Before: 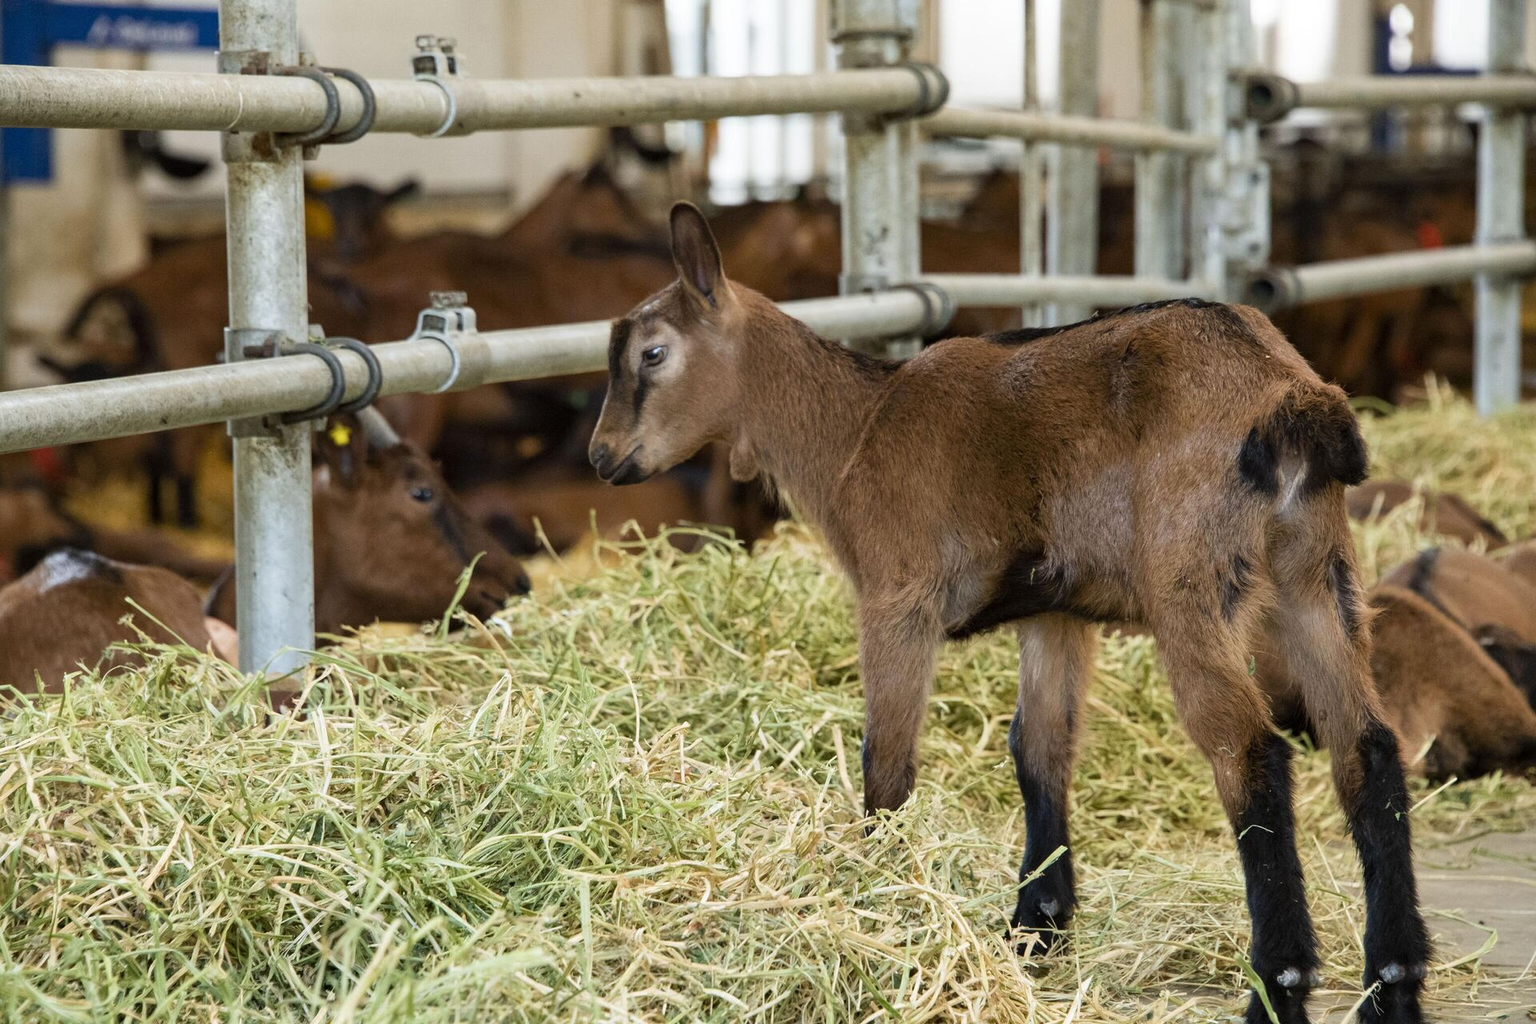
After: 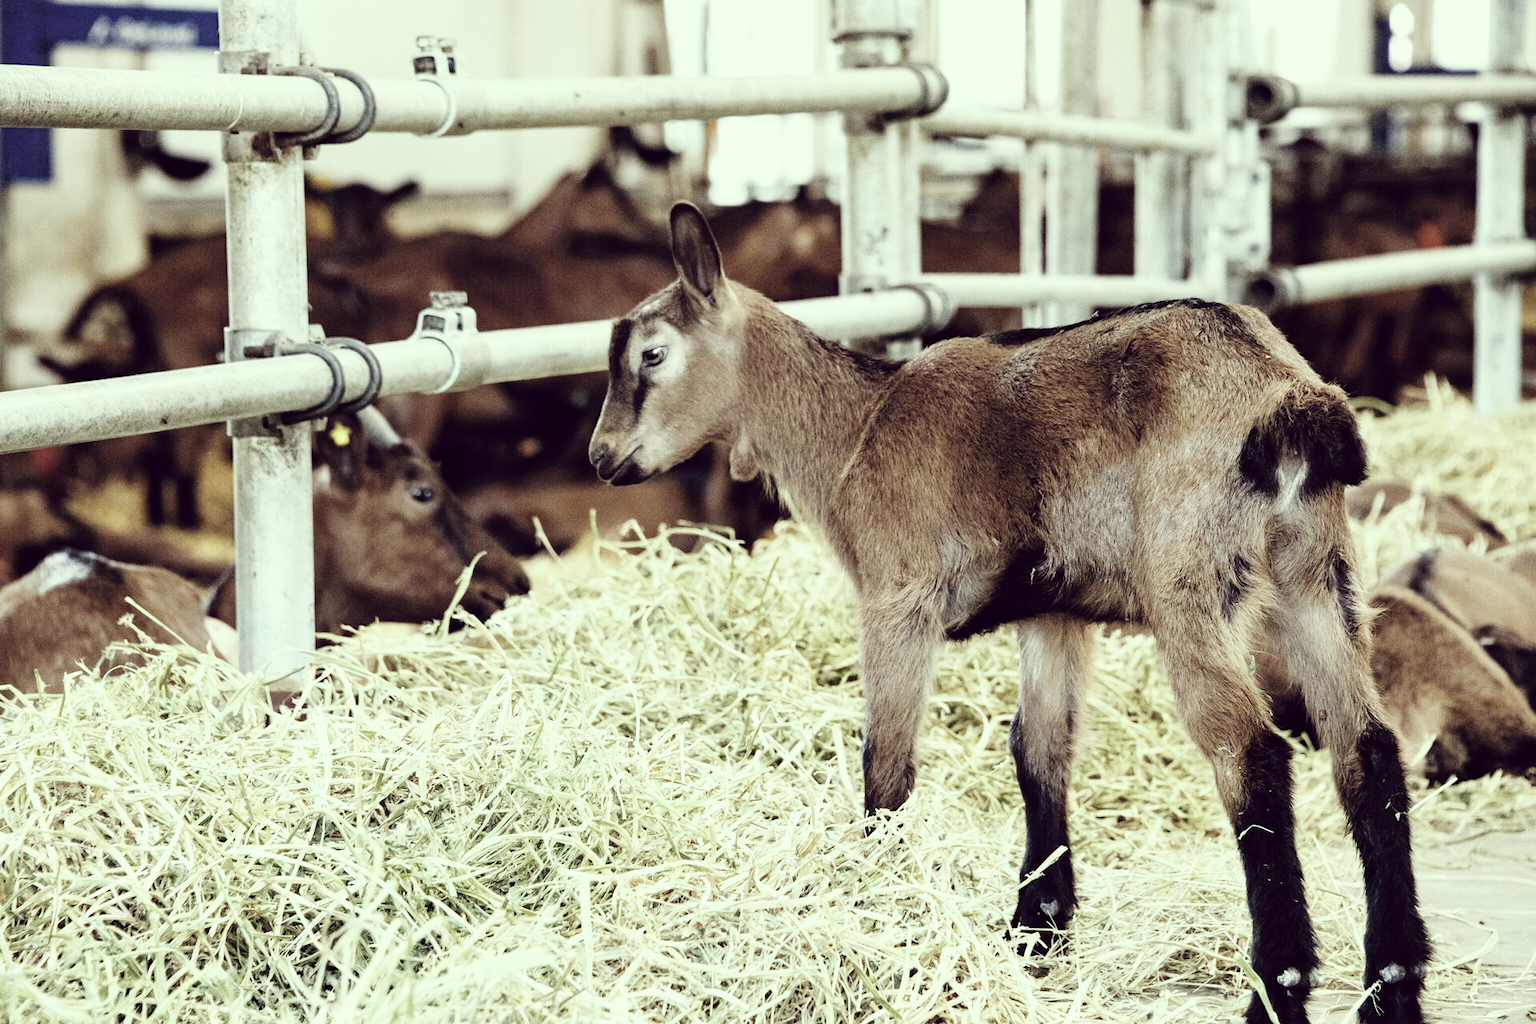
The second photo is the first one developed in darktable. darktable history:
base curve: curves: ch0 [(0, 0) (0, 0) (0.002, 0.001) (0.008, 0.003) (0.019, 0.011) (0.037, 0.037) (0.064, 0.11) (0.102, 0.232) (0.152, 0.379) (0.216, 0.524) (0.296, 0.665) (0.394, 0.789) (0.512, 0.881) (0.651, 0.945) (0.813, 0.986) (1, 1)], preserve colors none
color correction: highlights a* -20.8, highlights b* 20.04, shadows a* 19.66, shadows b* -19.69, saturation 0.401
